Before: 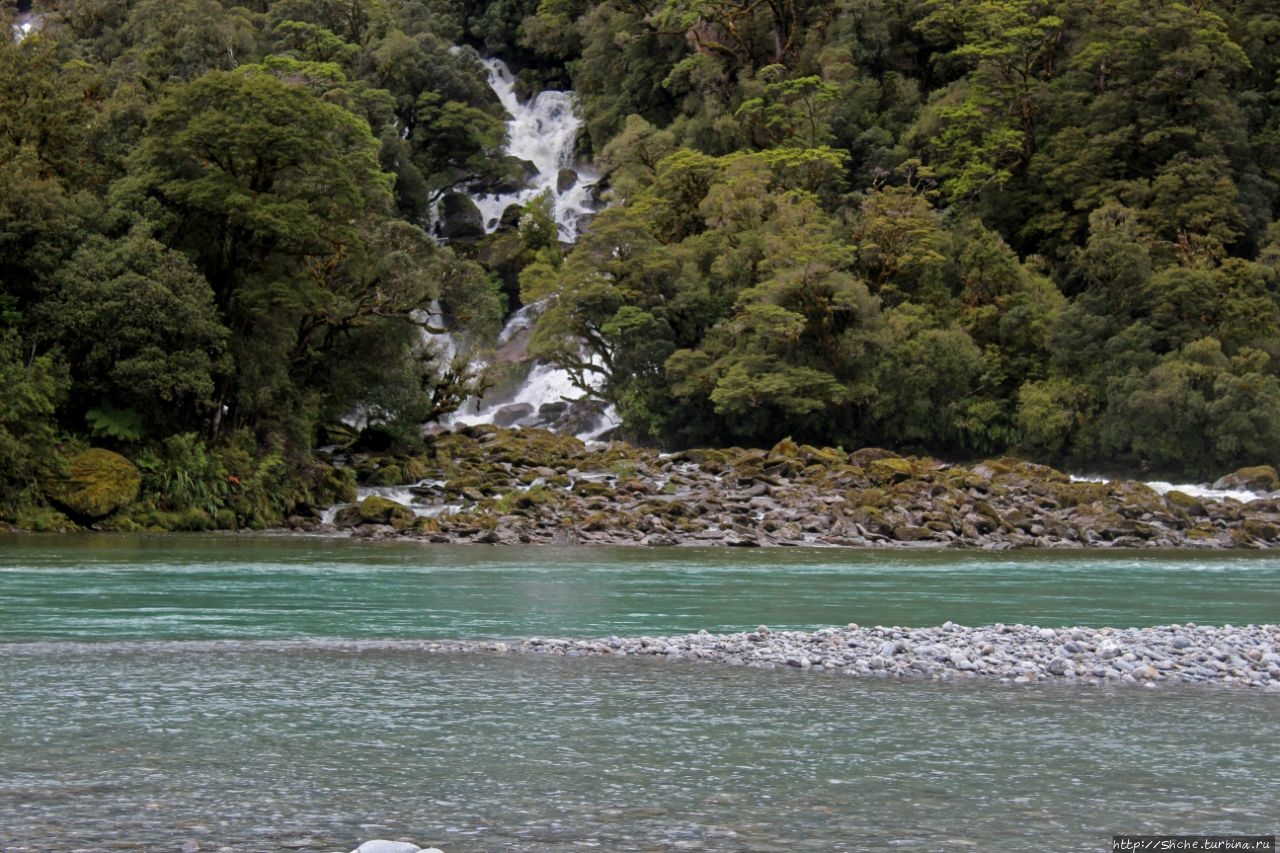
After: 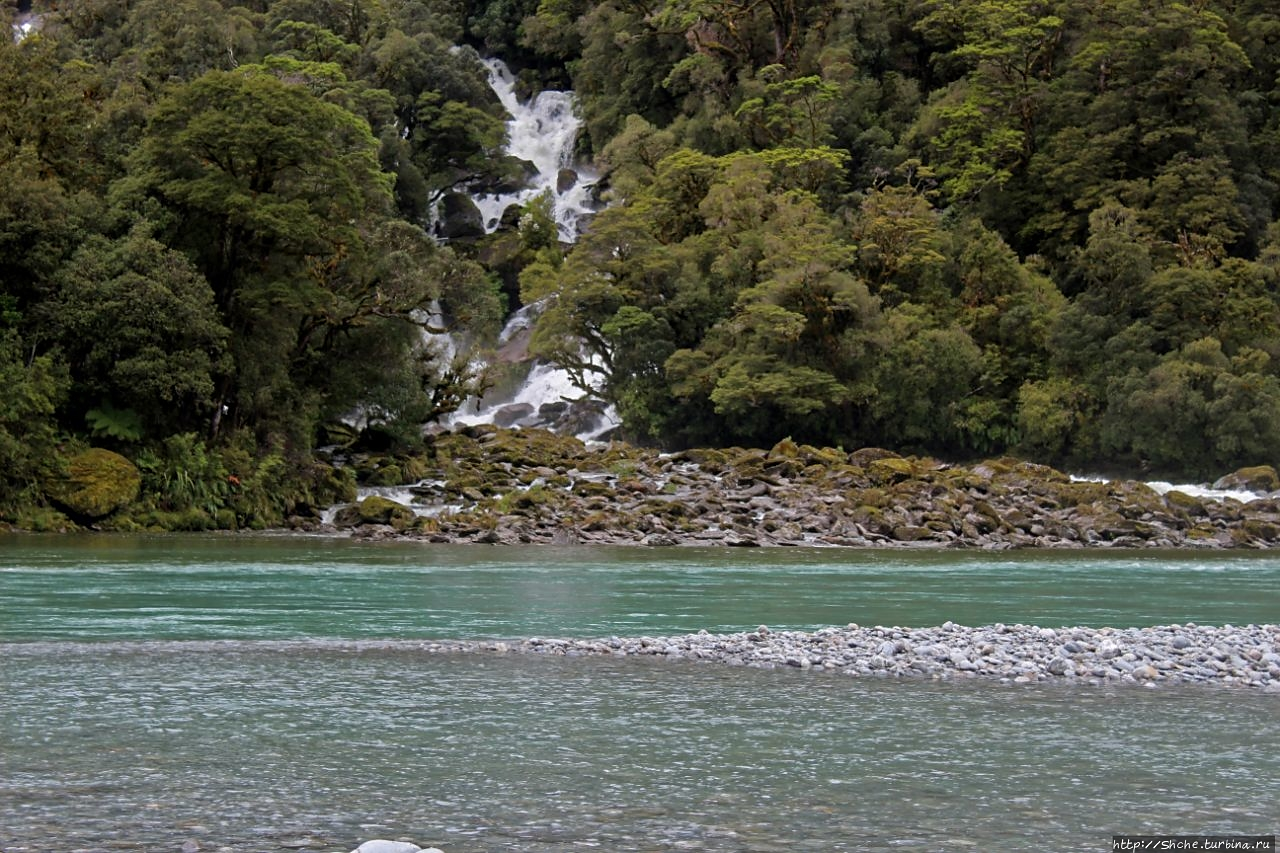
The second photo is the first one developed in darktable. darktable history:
sharpen: radius 1.479, amount 0.395, threshold 1.596
